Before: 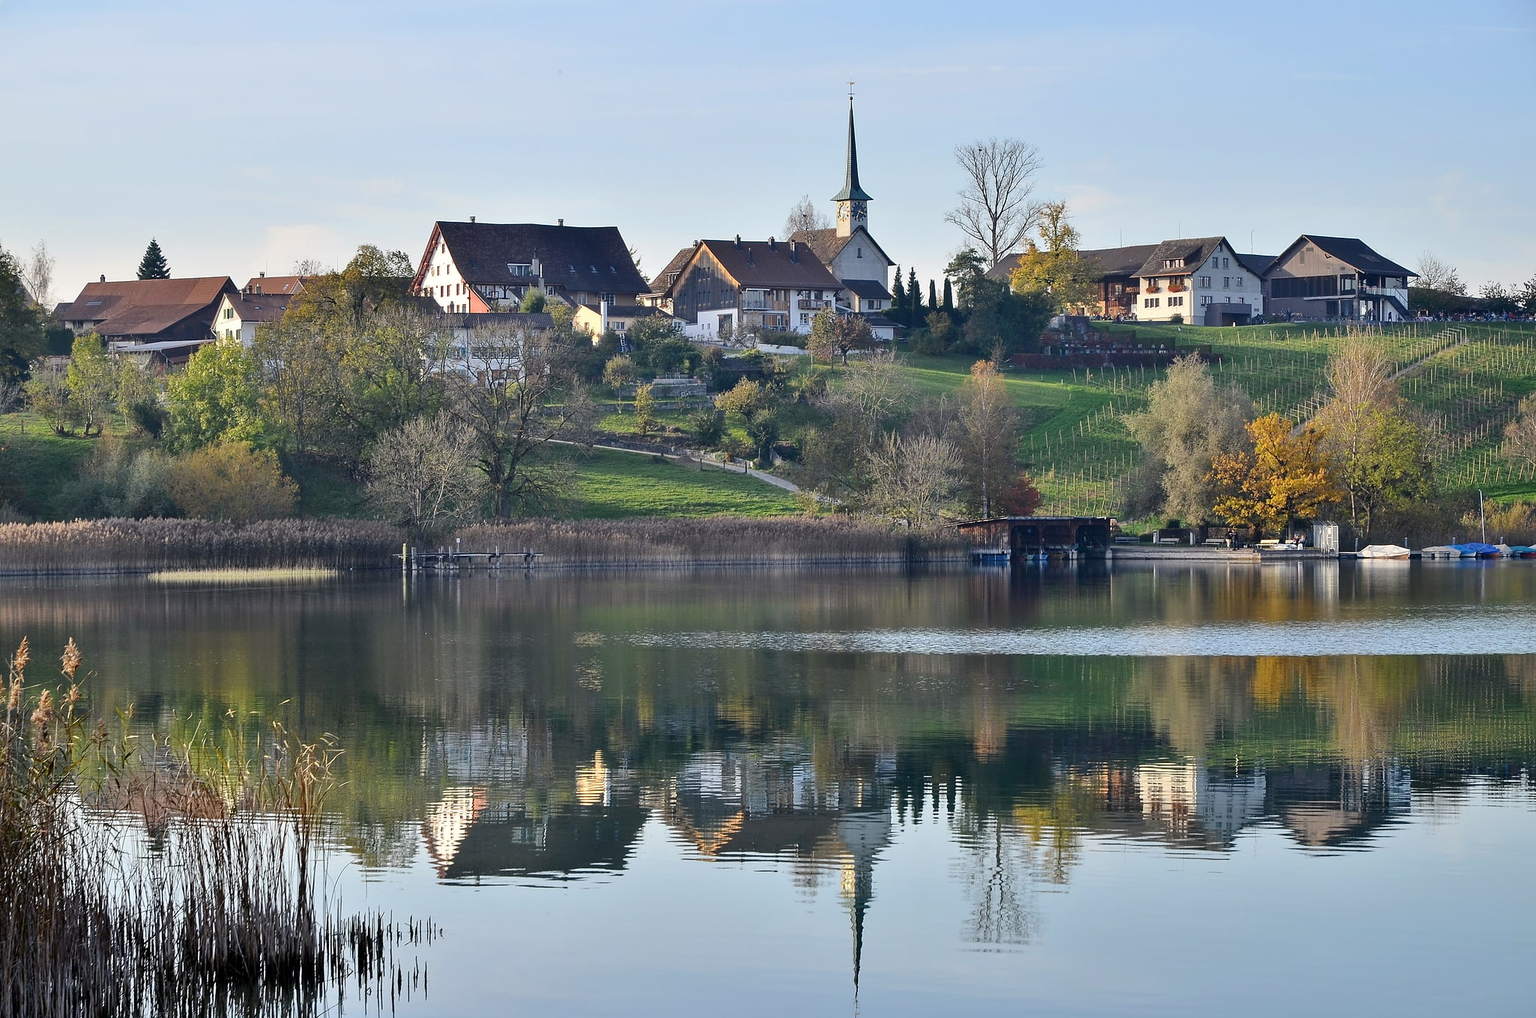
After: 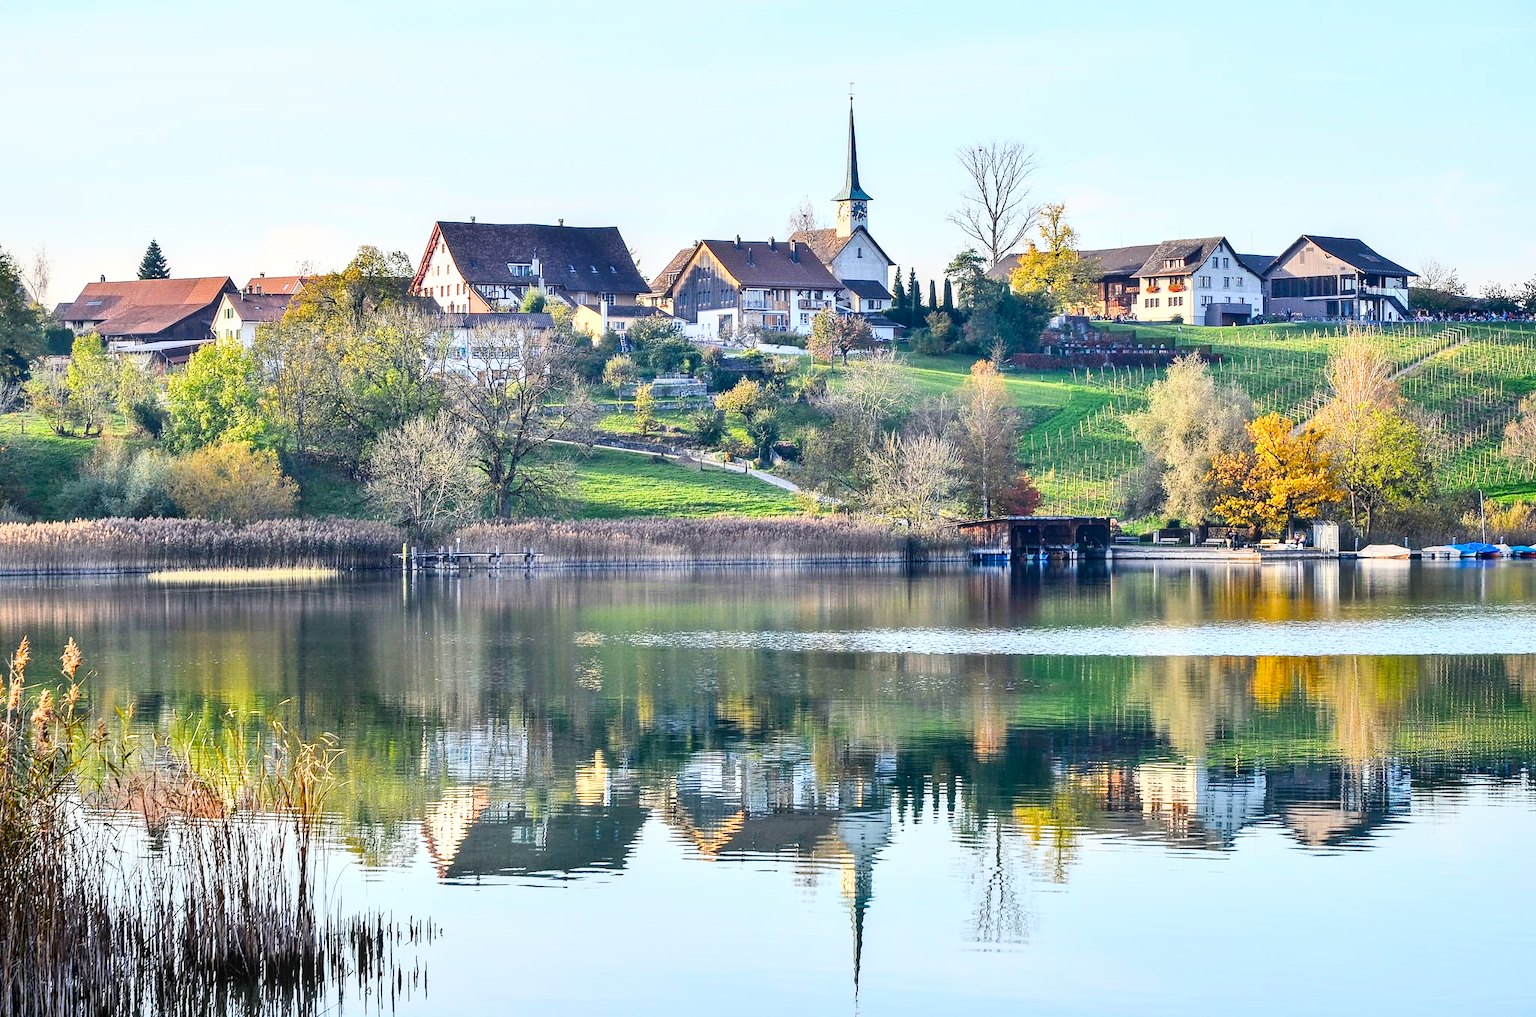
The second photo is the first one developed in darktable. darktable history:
color balance rgb: perceptual saturation grading › global saturation 20%, perceptual saturation grading › highlights -25%, perceptual saturation grading › shadows 50%
base curve: curves: ch0 [(0, 0) (0.018, 0.026) (0.143, 0.37) (0.33, 0.731) (0.458, 0.853) (0.735, 0.965) (0.905, 0.986) (1, 1)]
local contrast: on, module defaults
